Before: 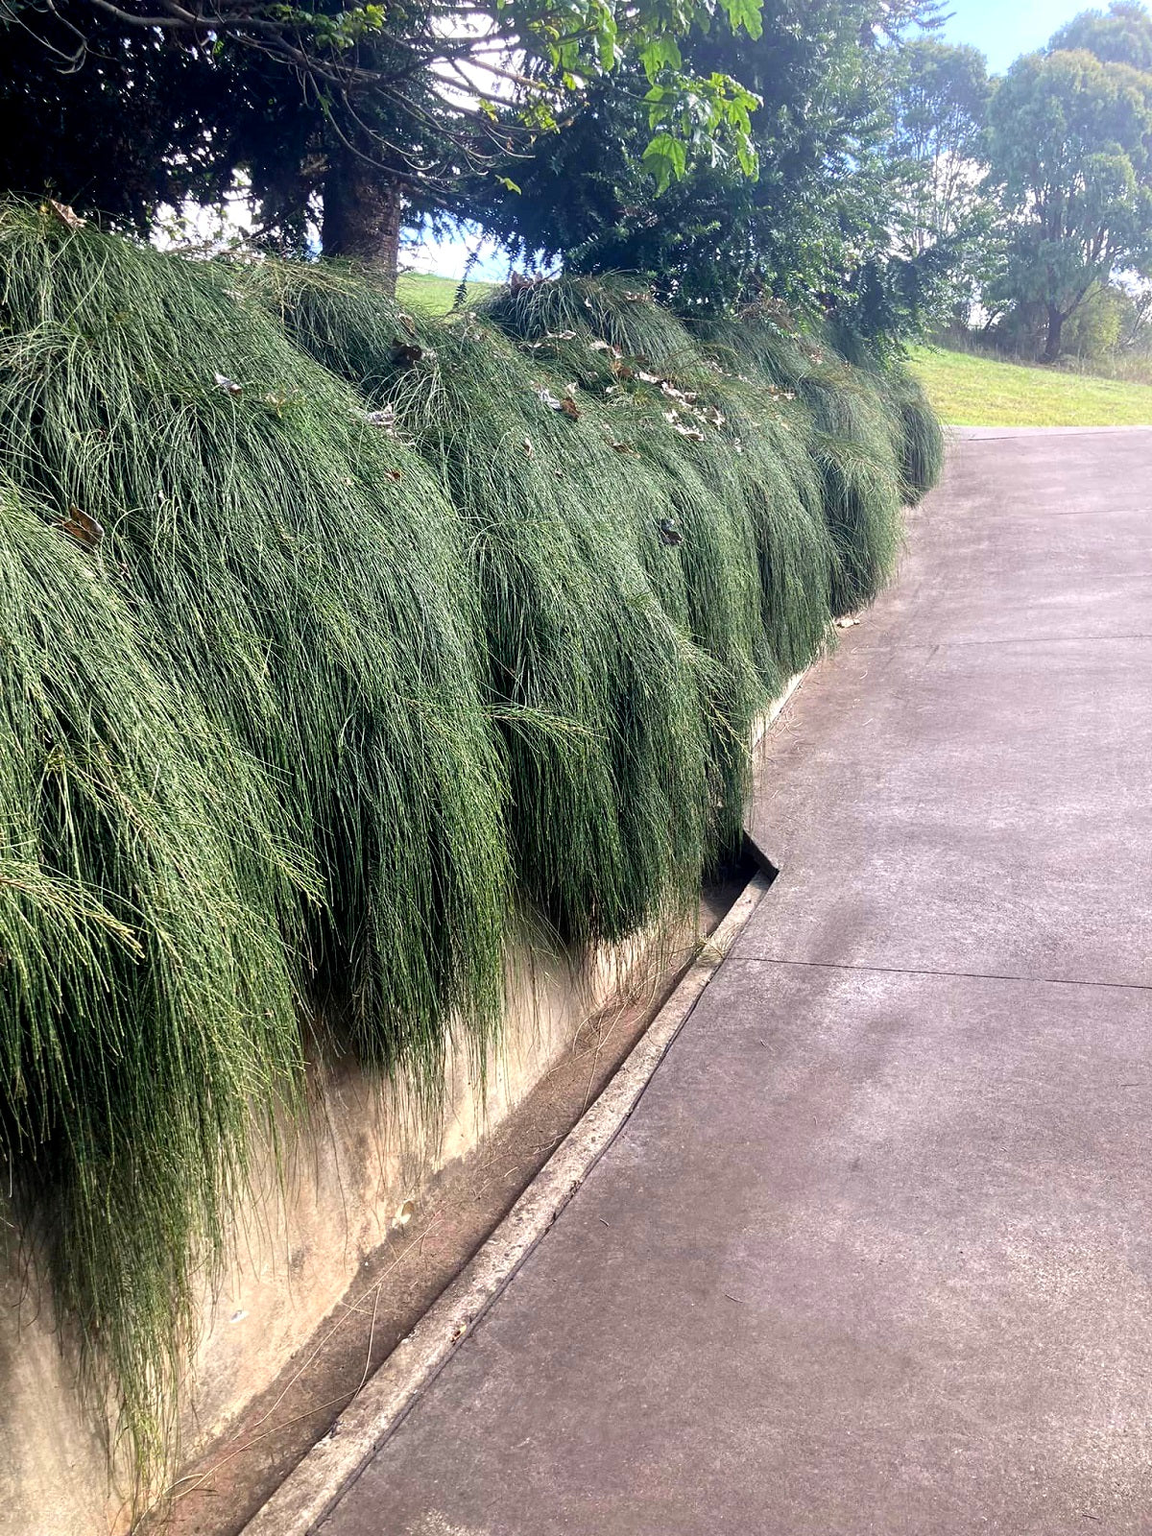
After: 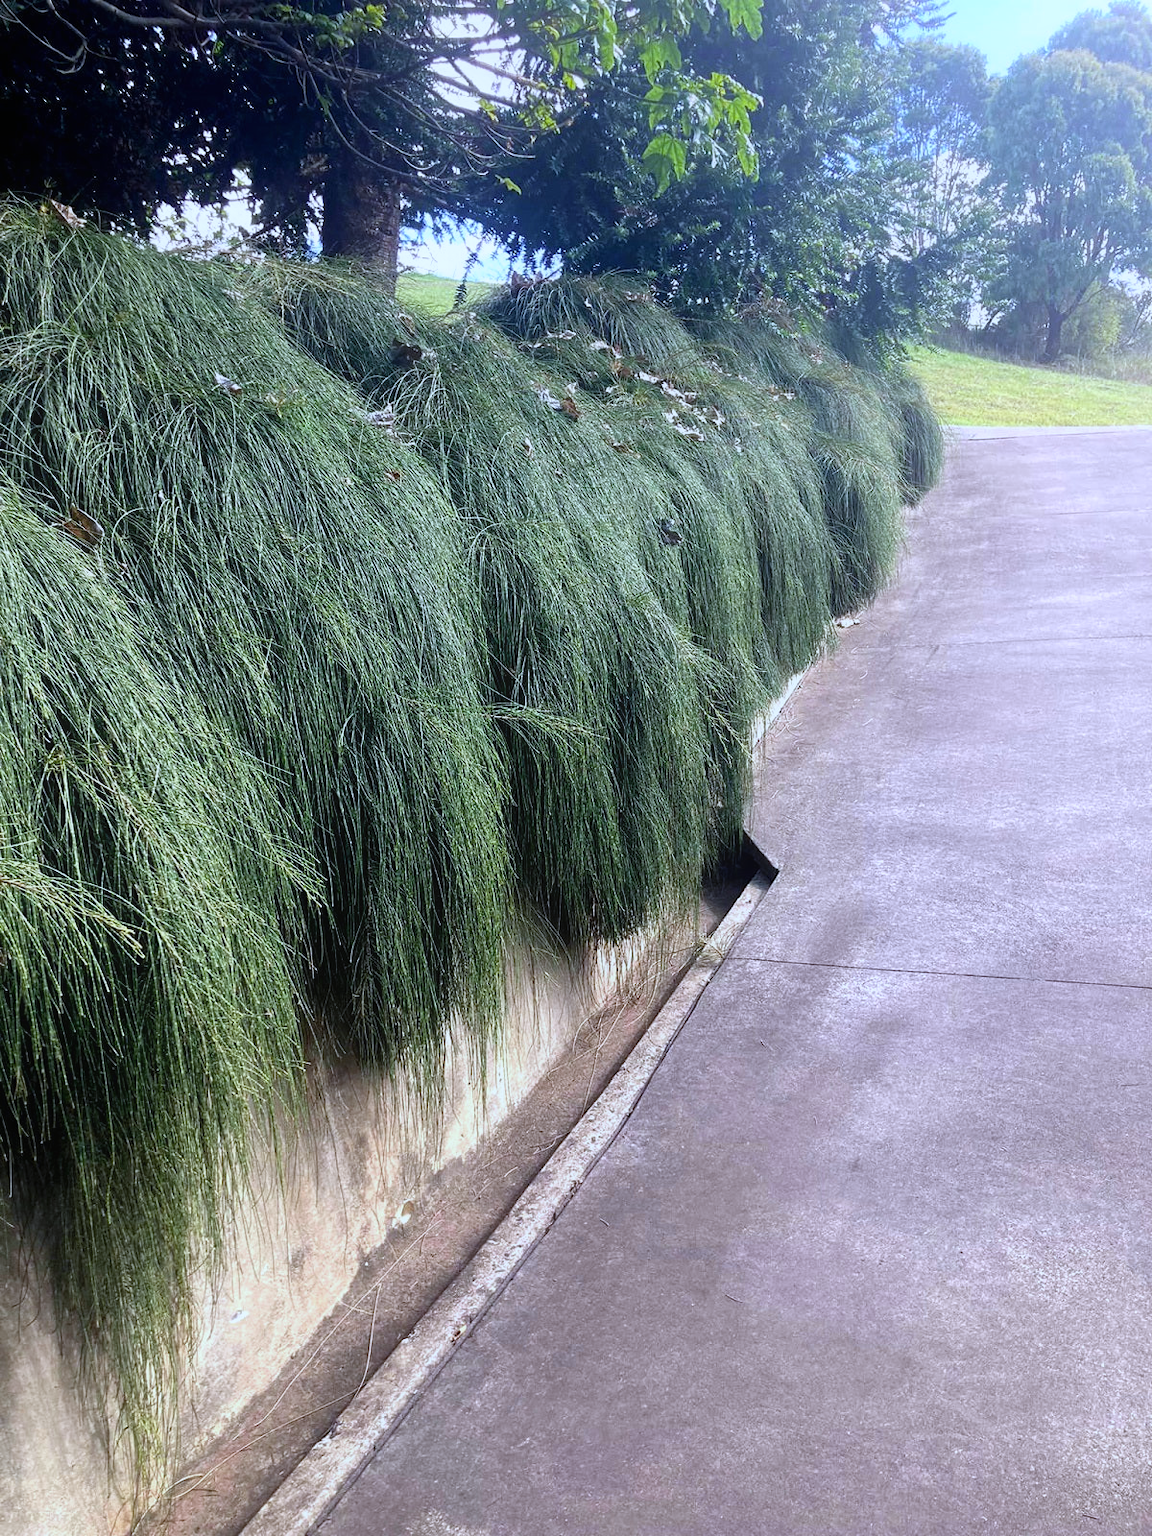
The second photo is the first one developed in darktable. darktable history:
contrast equalizer: octaves 7, y [[0.6 ×6], [0.55 ×6], [0 ×6], [0 ×6], [0 ×6]], mix -0.3
white balance: red 0.926, green 1.003, blue 1.133
